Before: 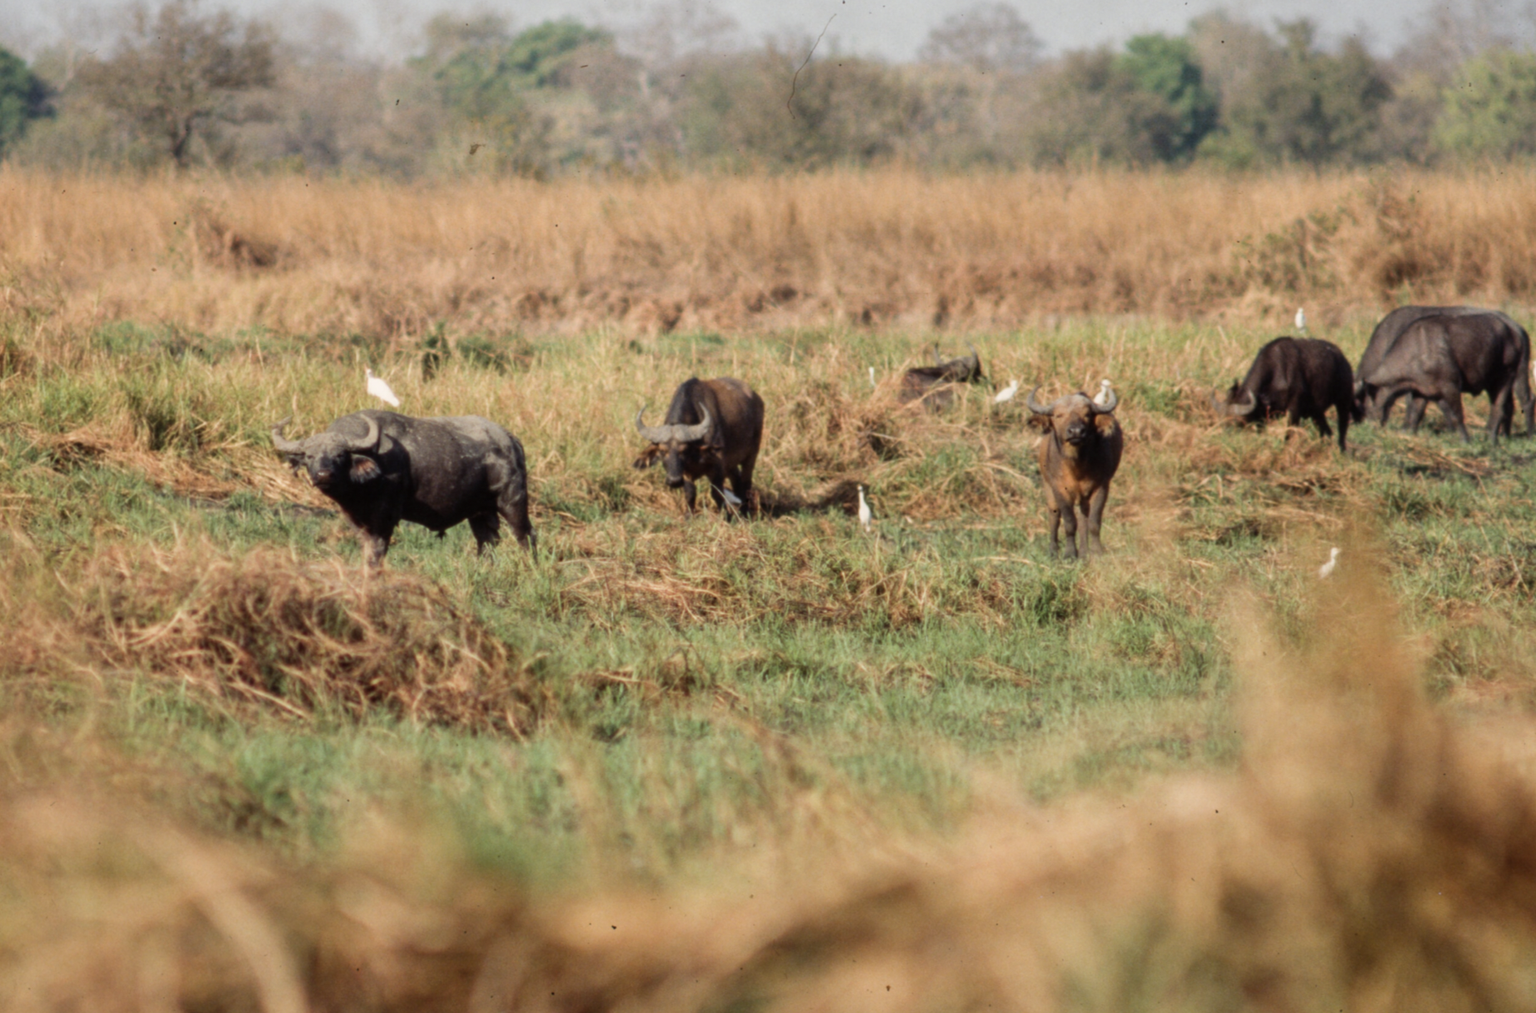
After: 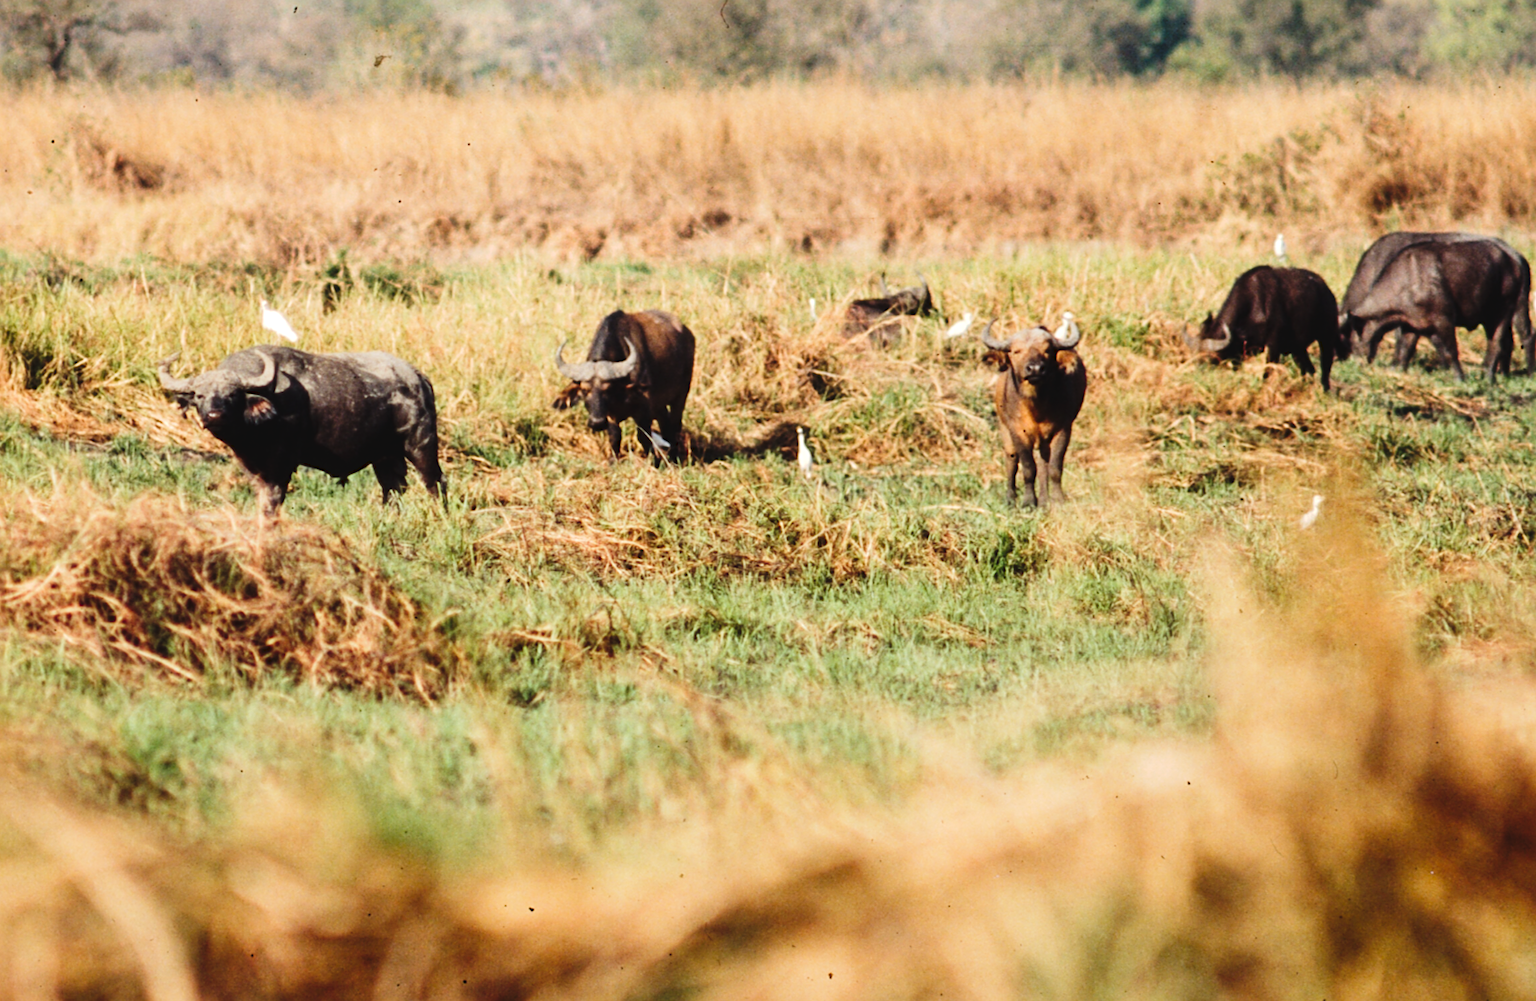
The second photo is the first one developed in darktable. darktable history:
tone equalizer: -8 EV -0.417 EV, -7 EV -0.389 EV, -6 EV -0.333 EV, -5 EV -0.222 EV, -3 EV 0.222 EV, -2 EV 0.333 EV, -1 EV 0.389 EV, +0 EV 0.417 EV, edges refinement/feathering 500, mask exposure compensation -1.57 EV, preserve details no
crop and rotate: left 8.262%, top 9.226%
sharpen: on, module defaults
tone curve: curves: ch0 [(0, 0) (0.003, 0.042) (0.011, 0.043) (0.025, 0.047) (0.044, 0.059) (0.069, 0.07) (0.1, 0.085) (0.136, 0.107) (0.177, 0.139) (0.224, 0.185) (0.277, 0.258) (0.335, 0.34) (0.399, 0.434) (0.468, 0.526) (0.543, 0.623) (0.623, 0.709) (0.709, 0.794) (0.801, 0.866) (0.898, 0.919) (1, 1)], preserve colors none
